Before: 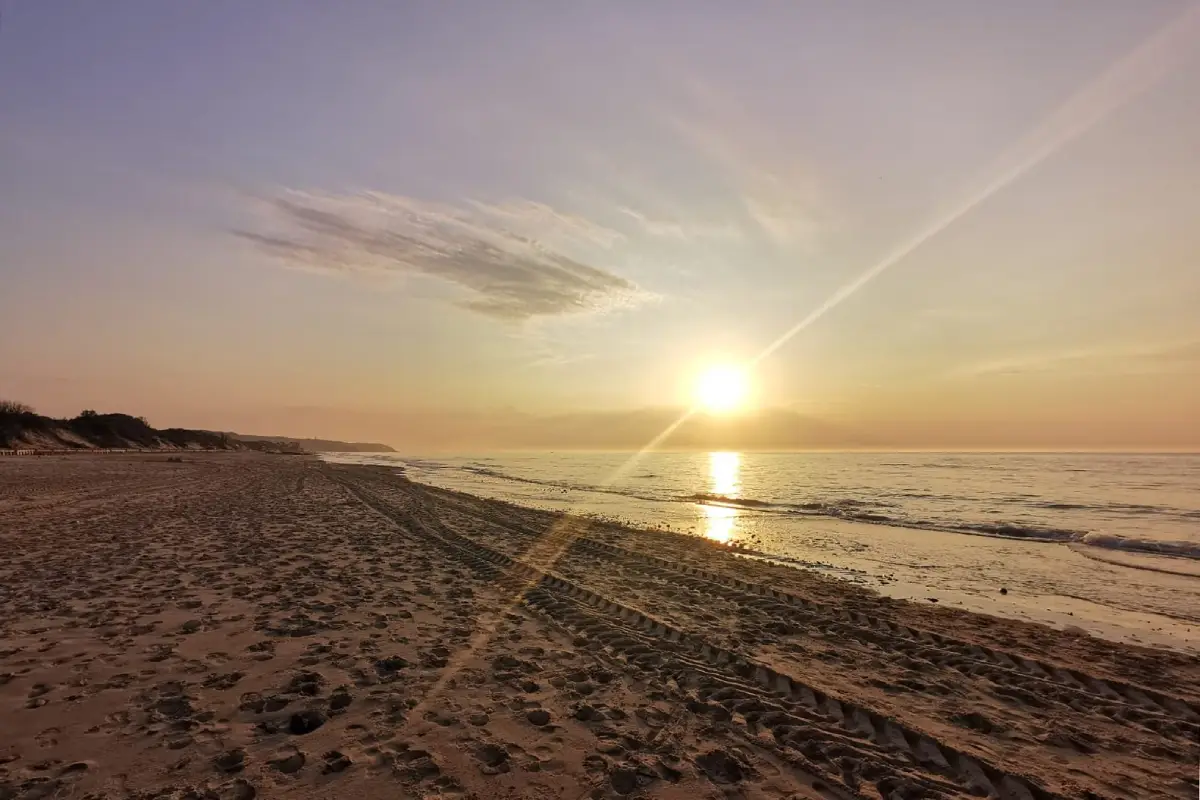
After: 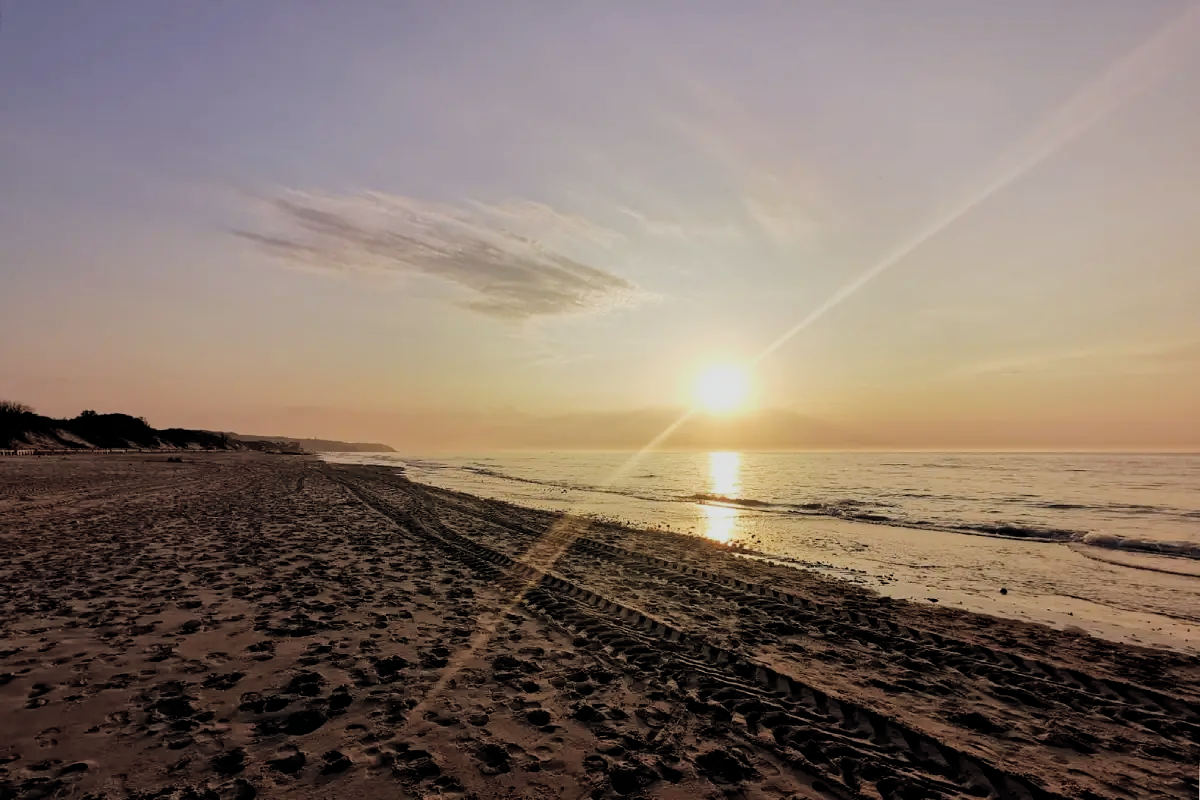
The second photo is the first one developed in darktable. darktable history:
color balance rgb: shadows lift › chroma 3.88%, shadows lift › hue 88.52°, power › hue 214.65°, global offset › chroma 0.1%, global offset › hue 252.4°, contrast 4.45%
filmic rgb: black relative exposure -5 EV, hardness 2.88, contrast 1.1
